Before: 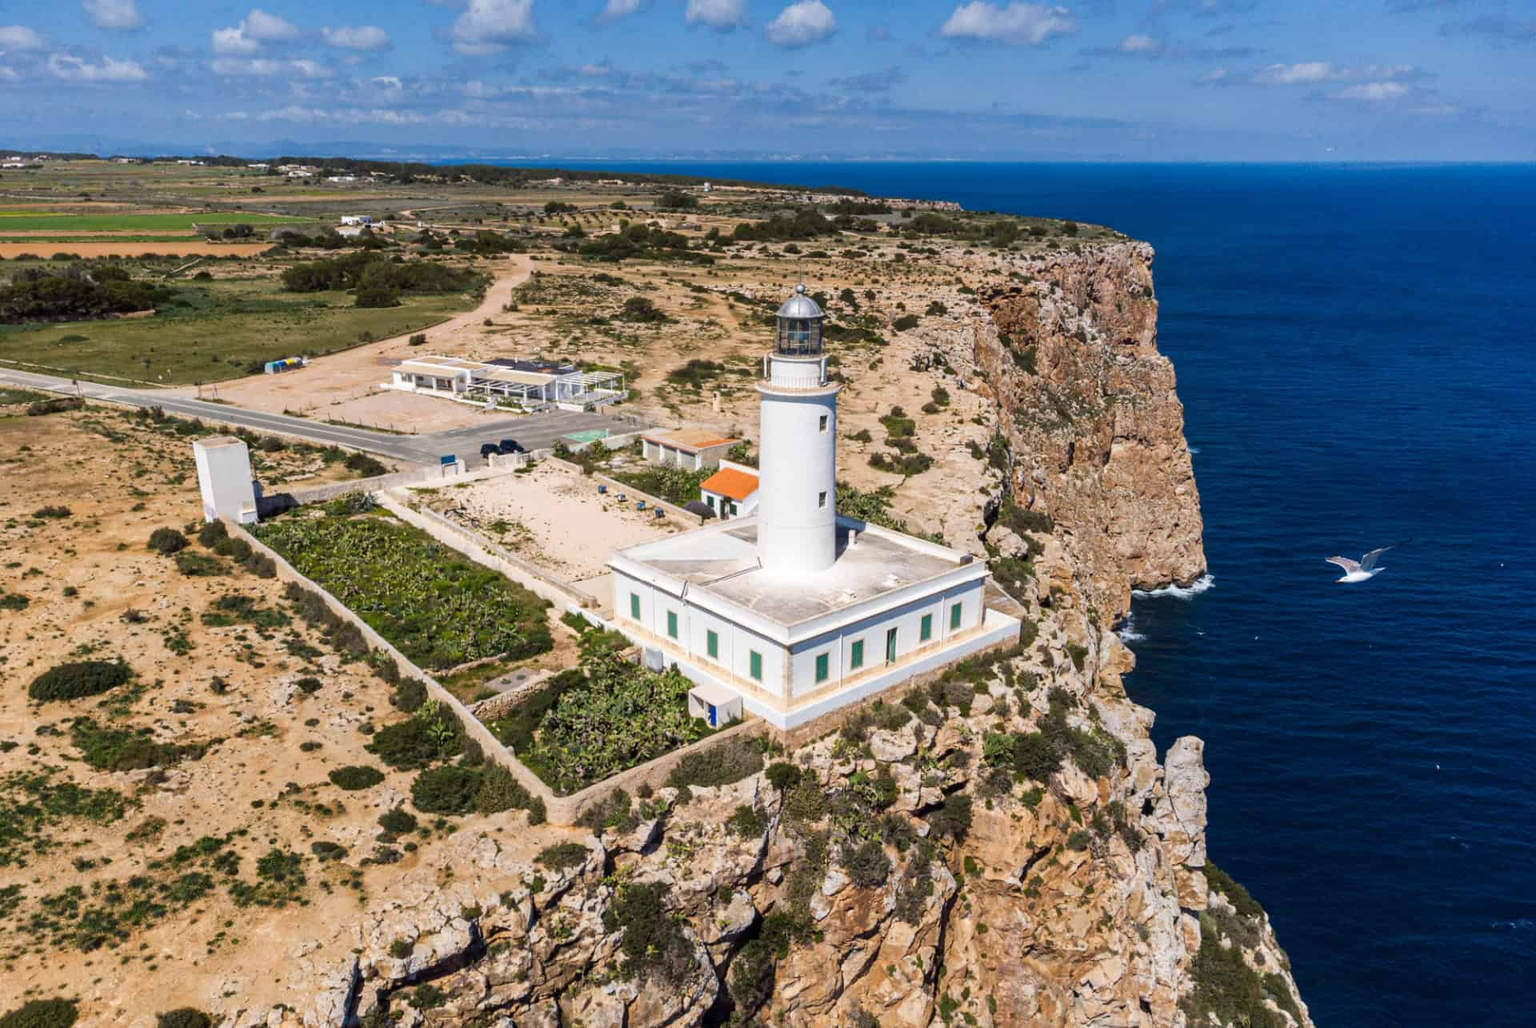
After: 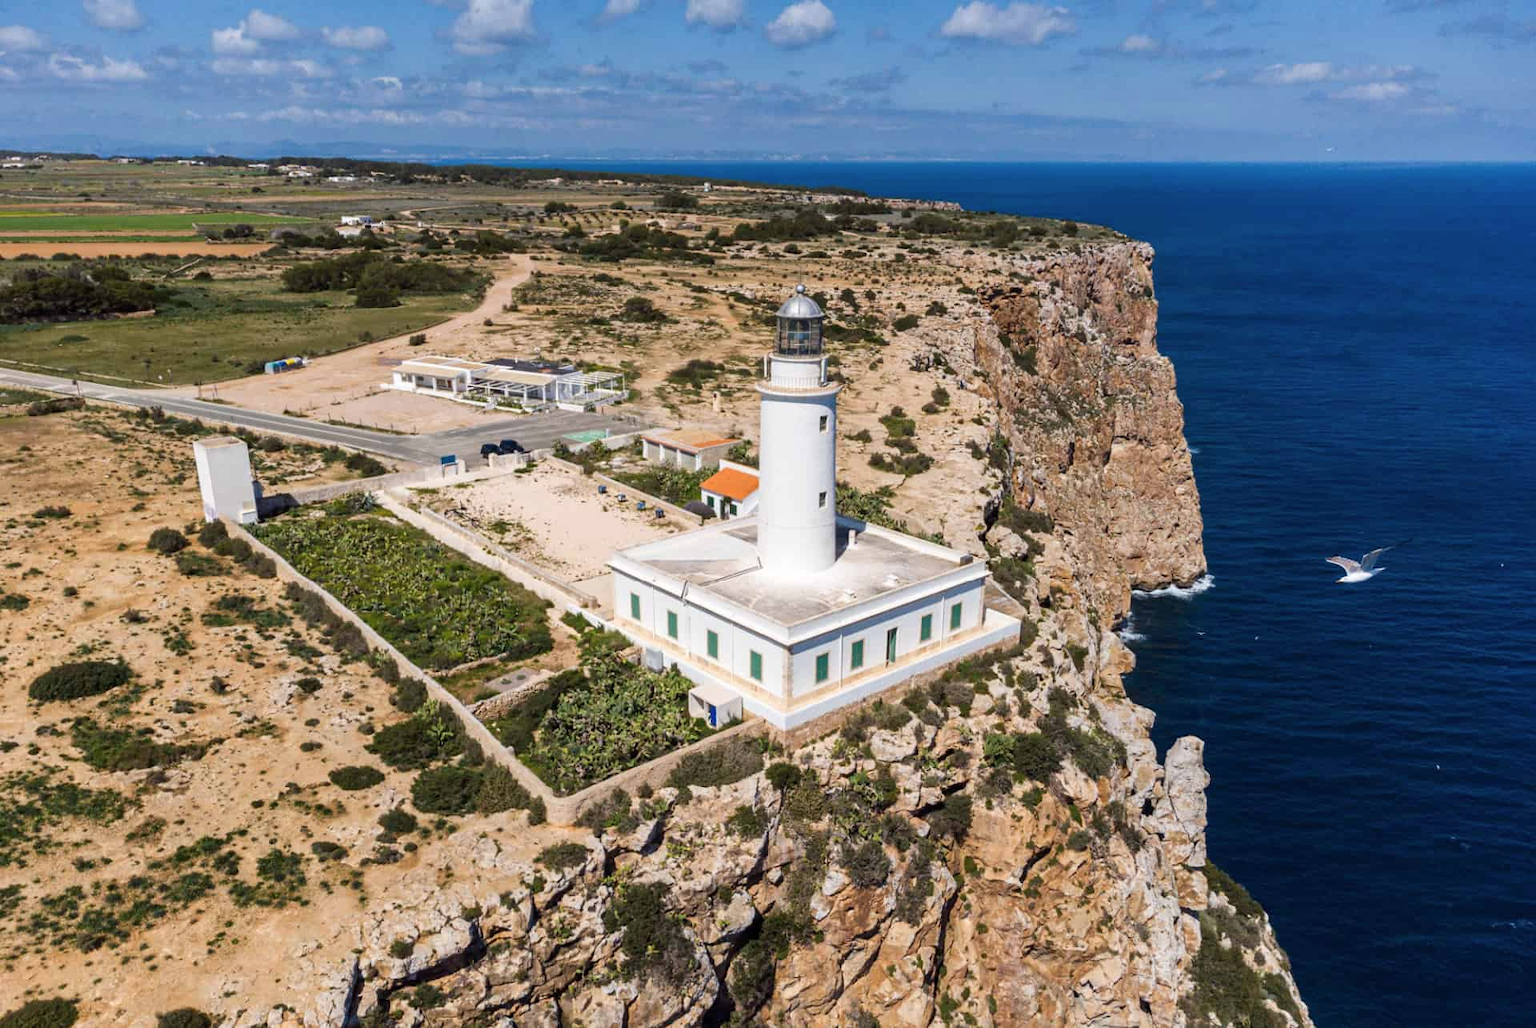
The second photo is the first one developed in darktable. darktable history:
contrast brightness saturation: saturation -0.048
